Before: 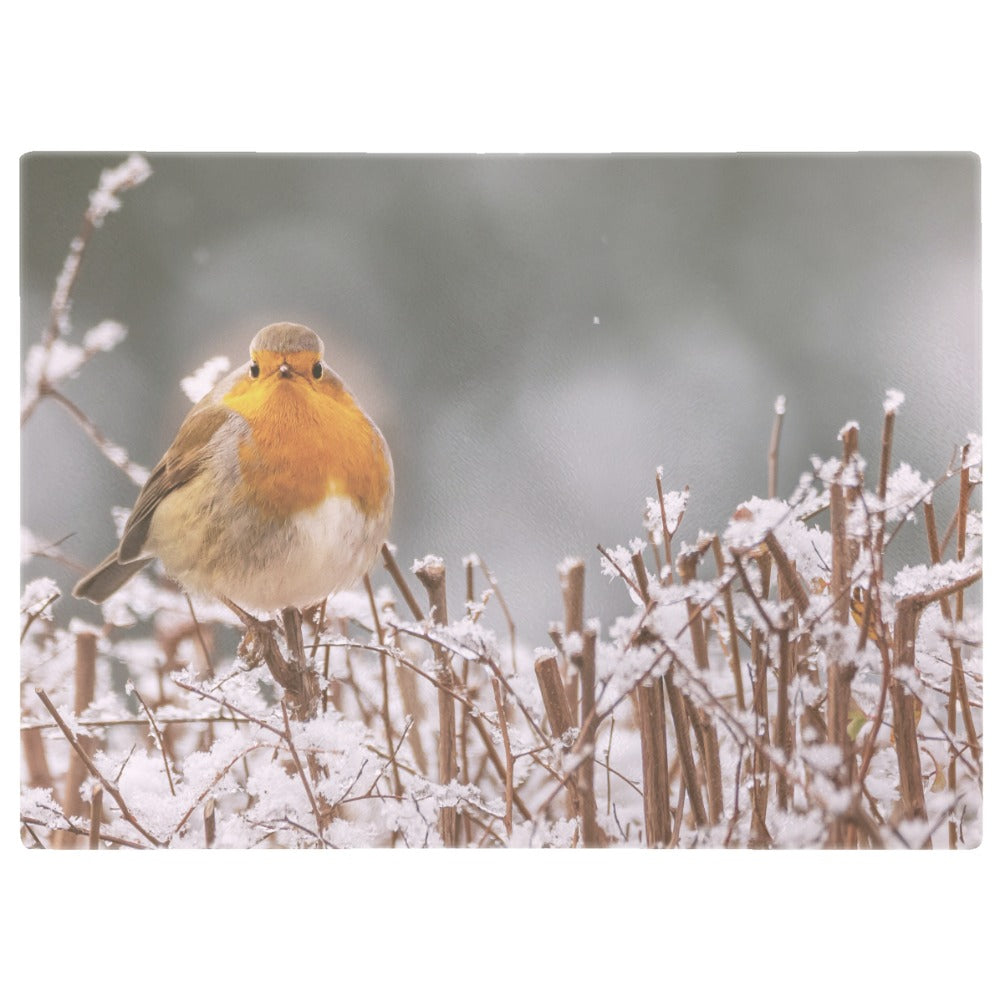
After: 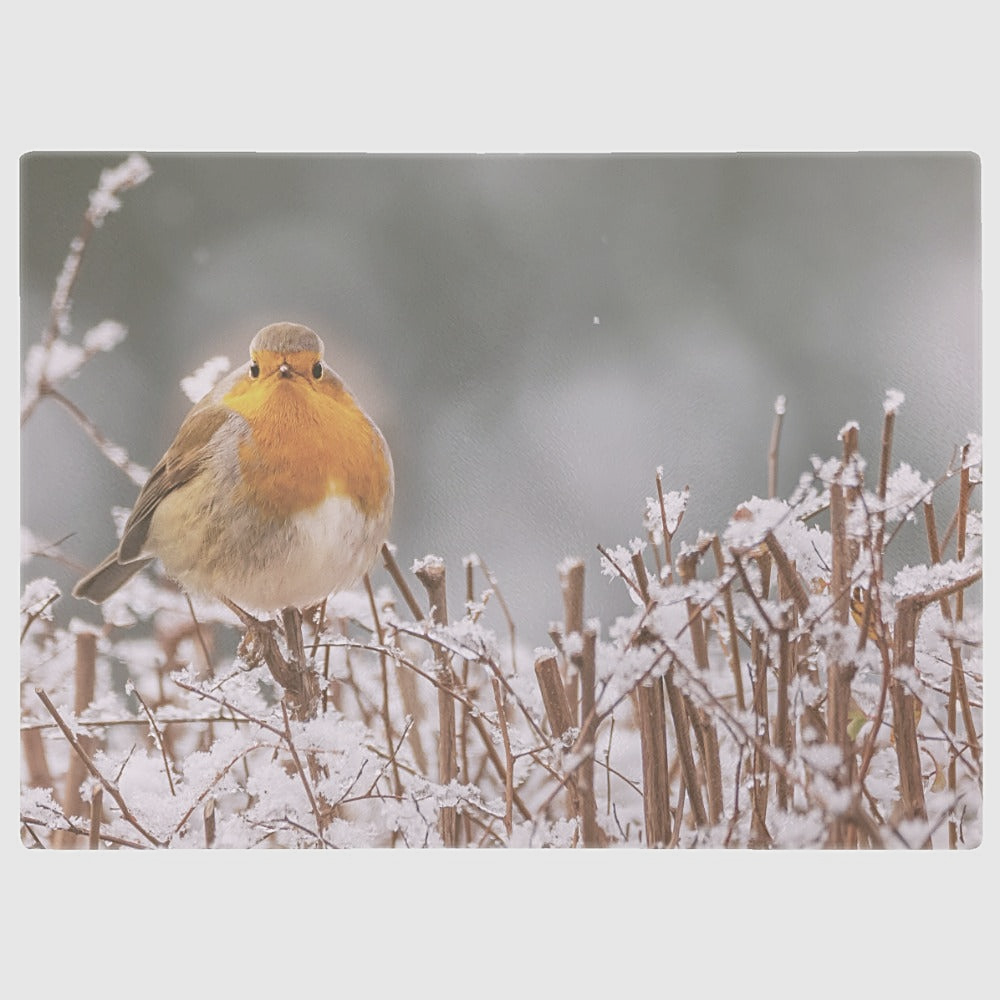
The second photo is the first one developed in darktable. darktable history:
color balance: contrast -15%
sharpen: on, module defaults
